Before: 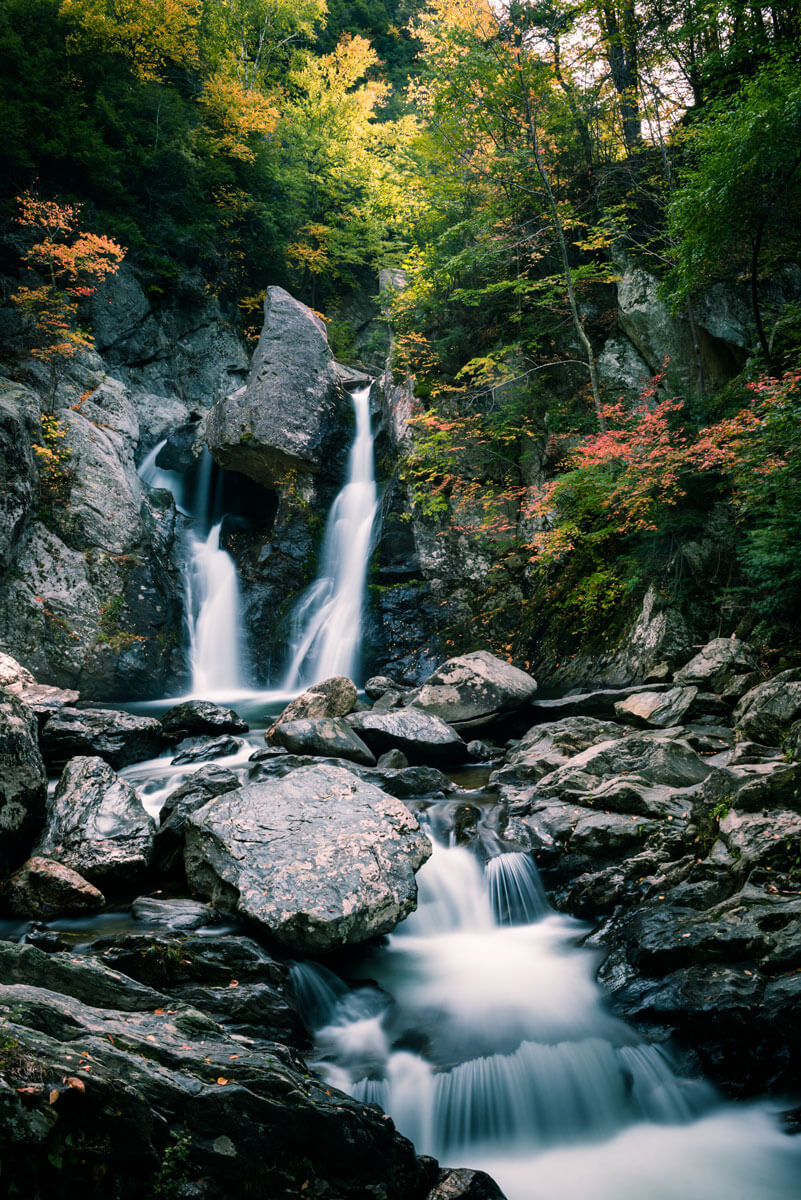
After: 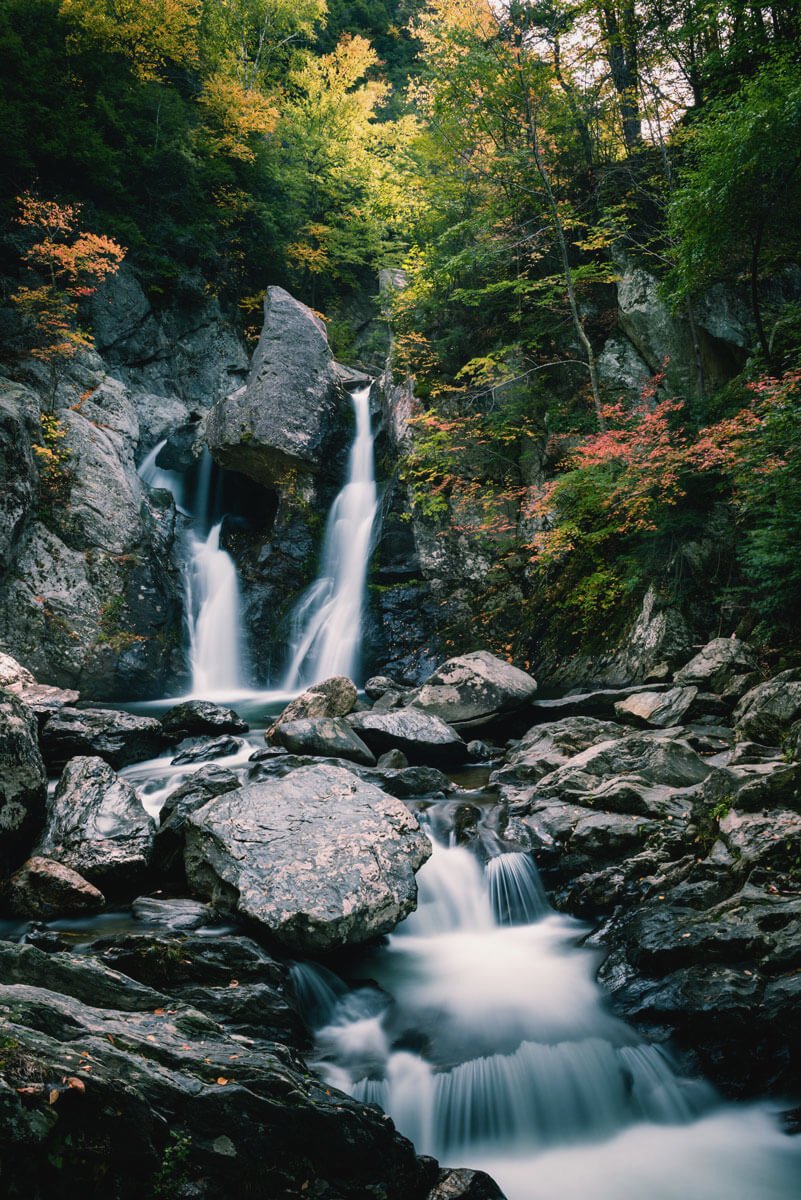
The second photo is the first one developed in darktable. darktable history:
contrast brightness saturation: contrast -0.076, brightness -0.031, saturation -0.108
